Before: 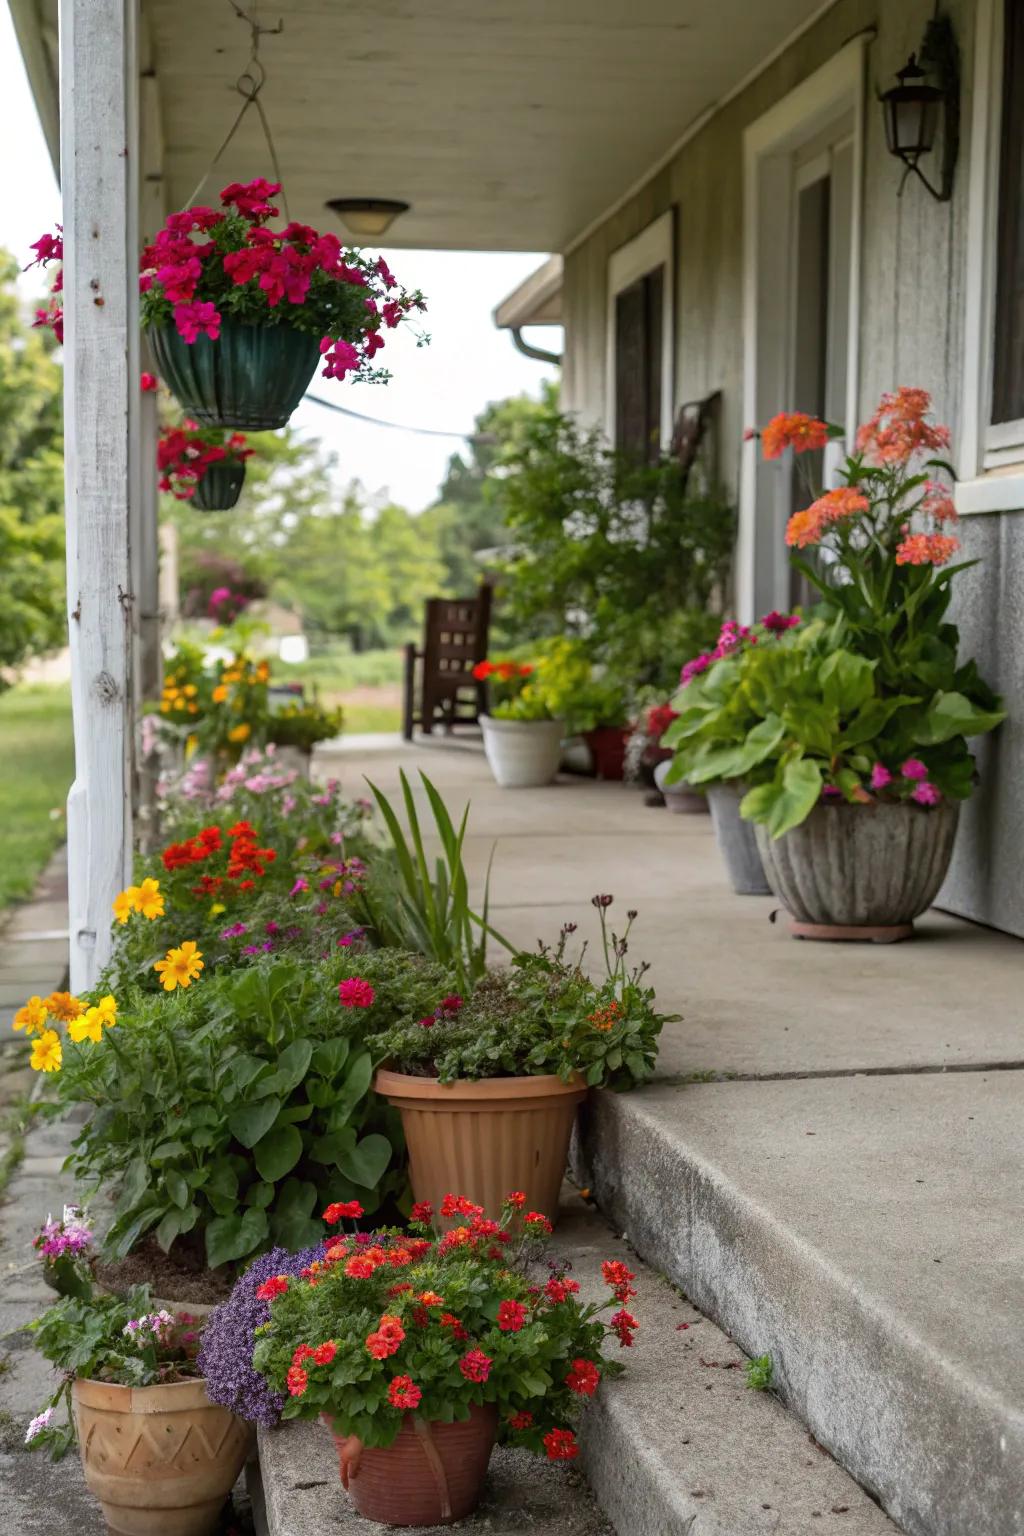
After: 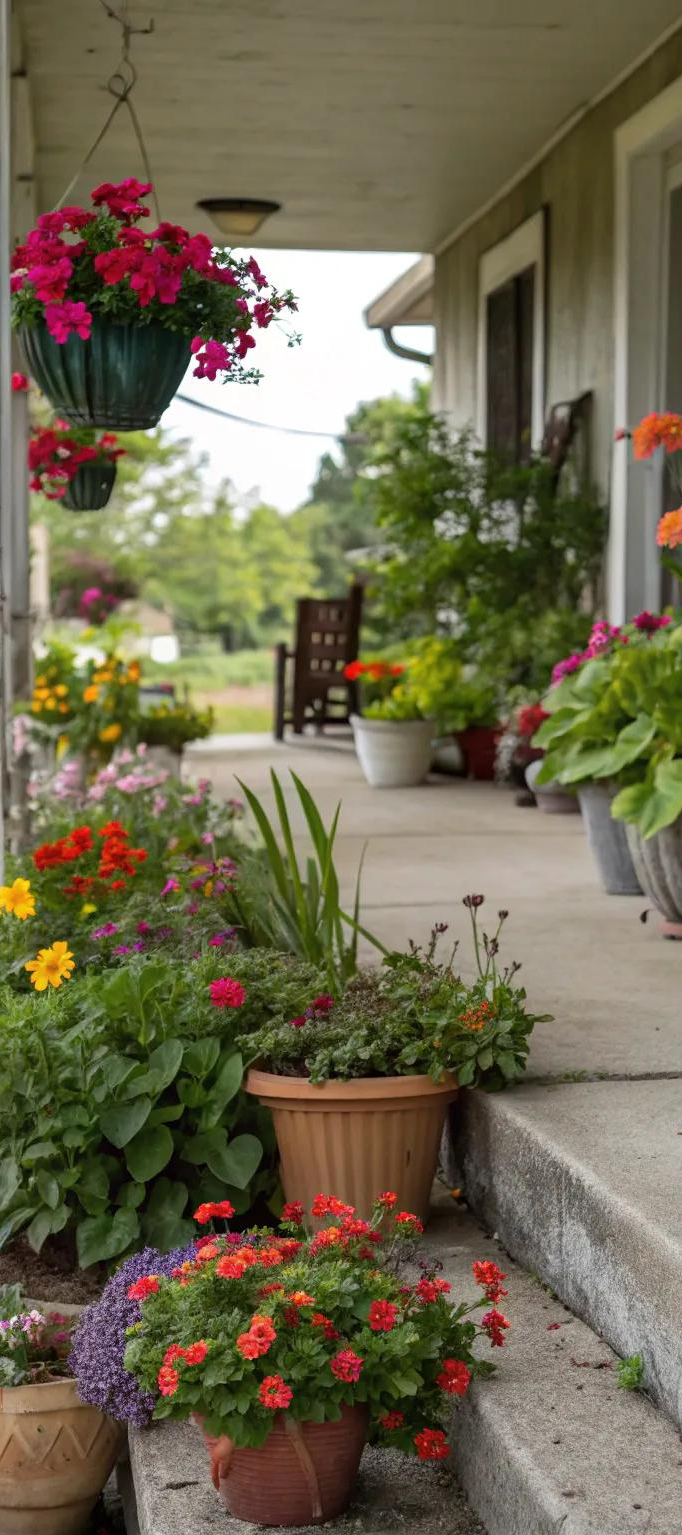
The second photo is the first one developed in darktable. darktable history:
shadows and highlights: shadows 37.27, highlights -28.18, soften with gaussian
crop and rotate: left 12.673%, right 20.66%
